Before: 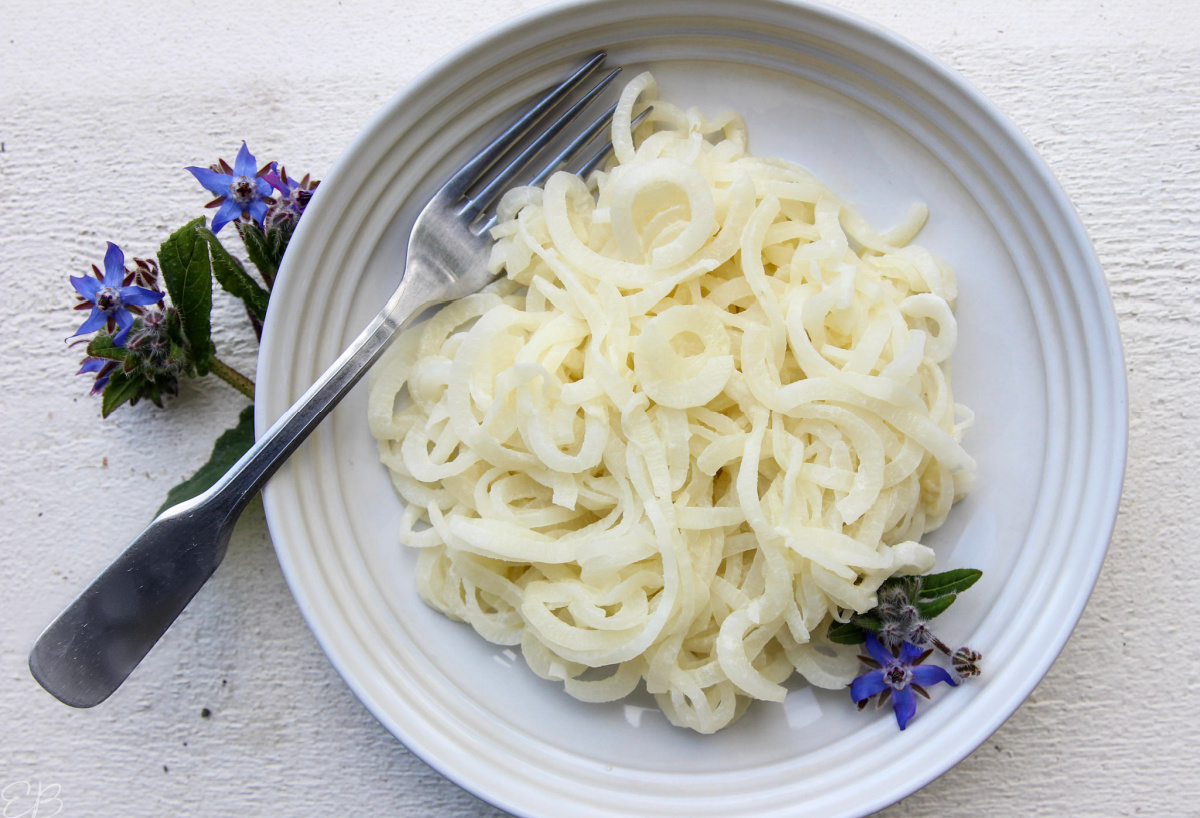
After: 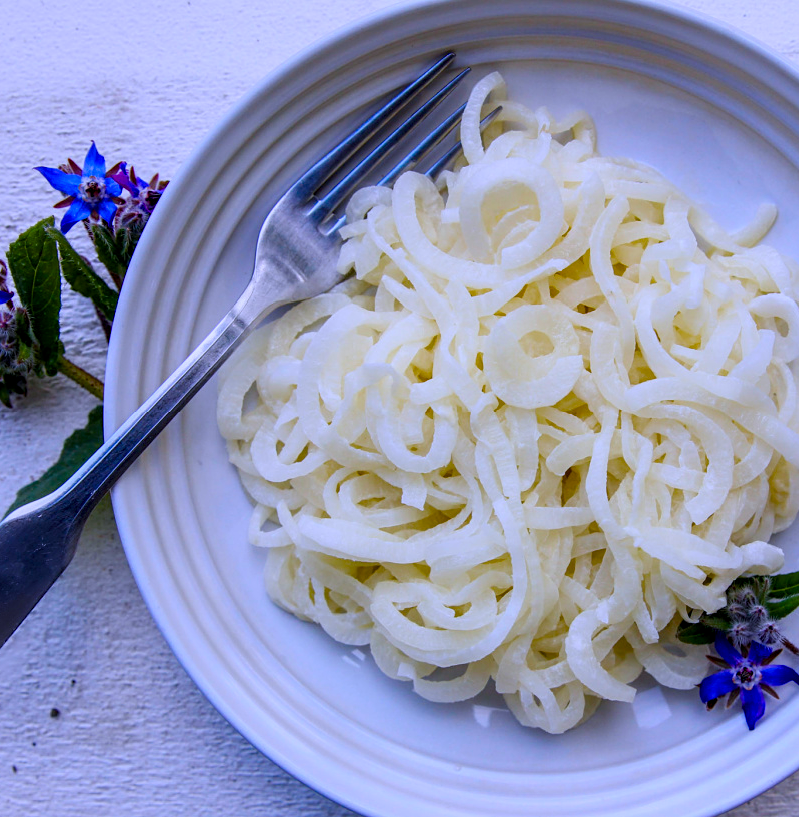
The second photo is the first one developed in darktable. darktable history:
color balance rgb: perceptual saturation grading › global saturation 20%, perceptual saturation grading › highlights -25%, perceptual saturation grading › shadows 25%, global vibrance 50%
white balance: red 0.98, blue 1.034
exposure: exposure -0.462 EV, compensate highlight preservation false
sharpen: amount 0.2
local contrast: on, module defaults
crop and rotate: left 12.648%, right 20.685%
color calibration: output R [1.063, -0.012, -0.003, 0], output B [-0.079, 0.047, 1, 0], illuminant custom, x 0.389, y 0.387, temperature 3838.64 K
